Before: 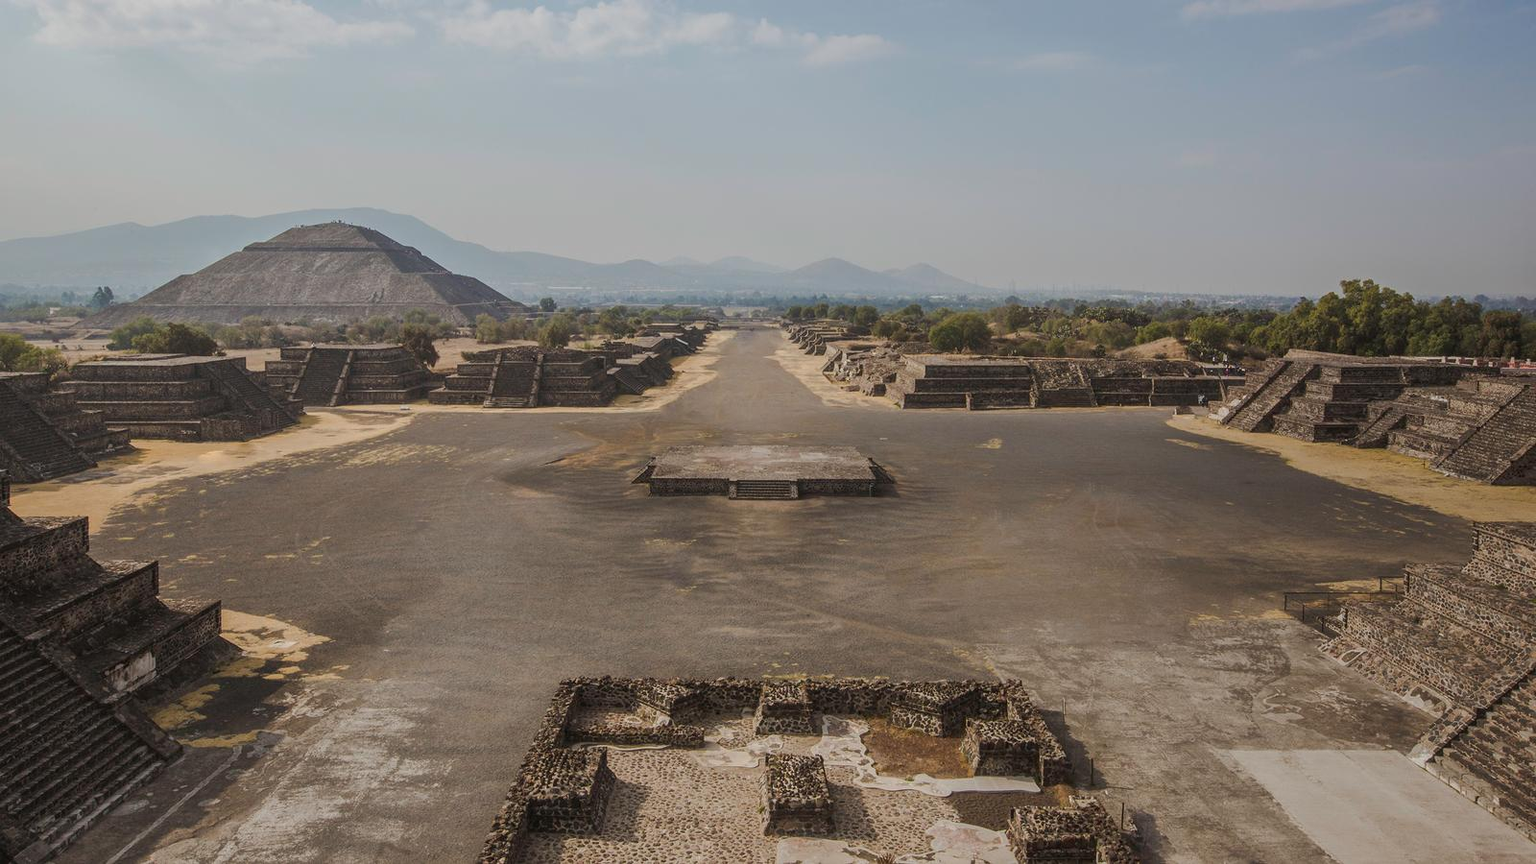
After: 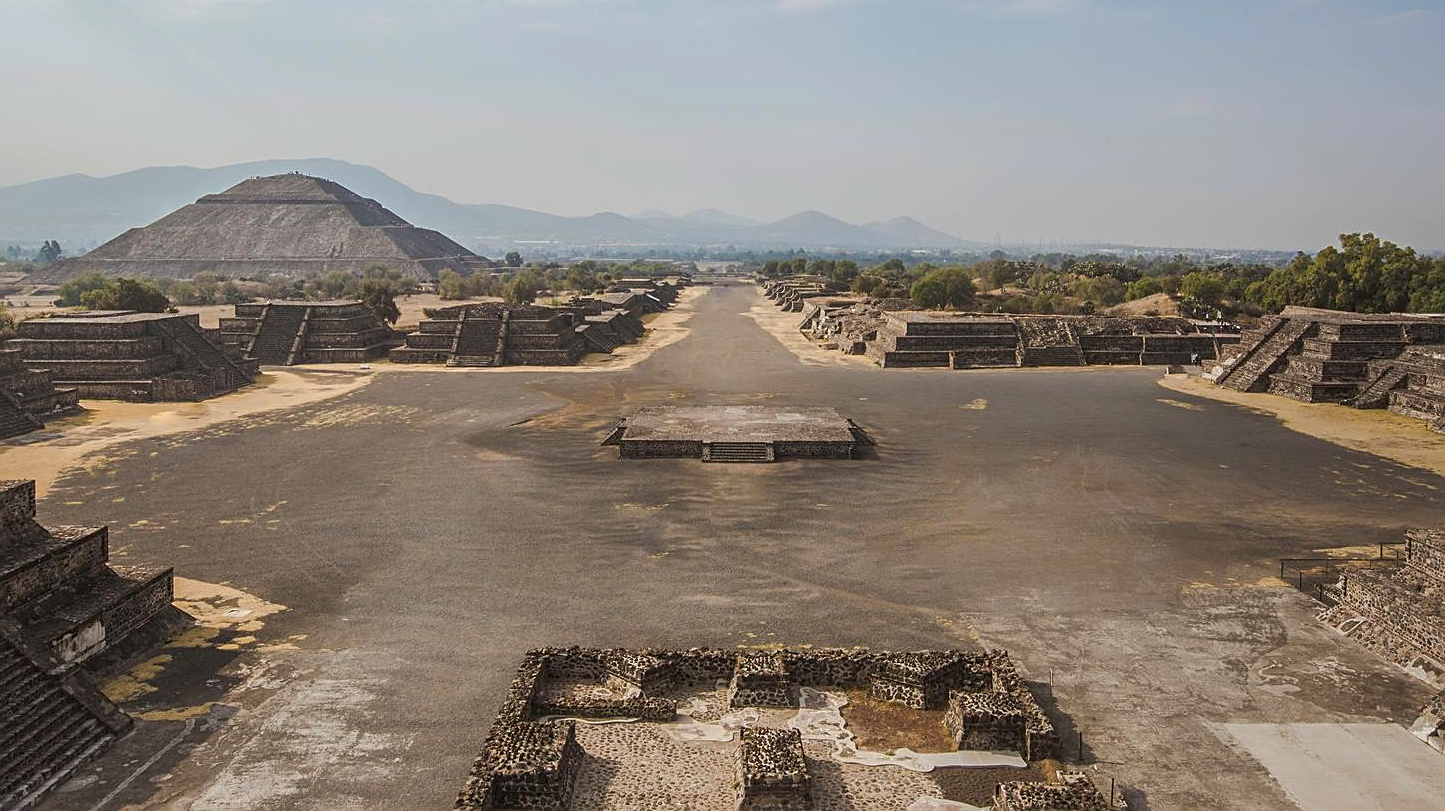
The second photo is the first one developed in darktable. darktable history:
crop: left 3.609%, top 6.508%, right 6.07%, bottom 3.281%
sharpen: on, module defaults
color balance rgb: power › hue 330.24°, perceptual saturation grading › global saturation 0.548%, perceptual brilliance grading › global brilliance 9.178%
